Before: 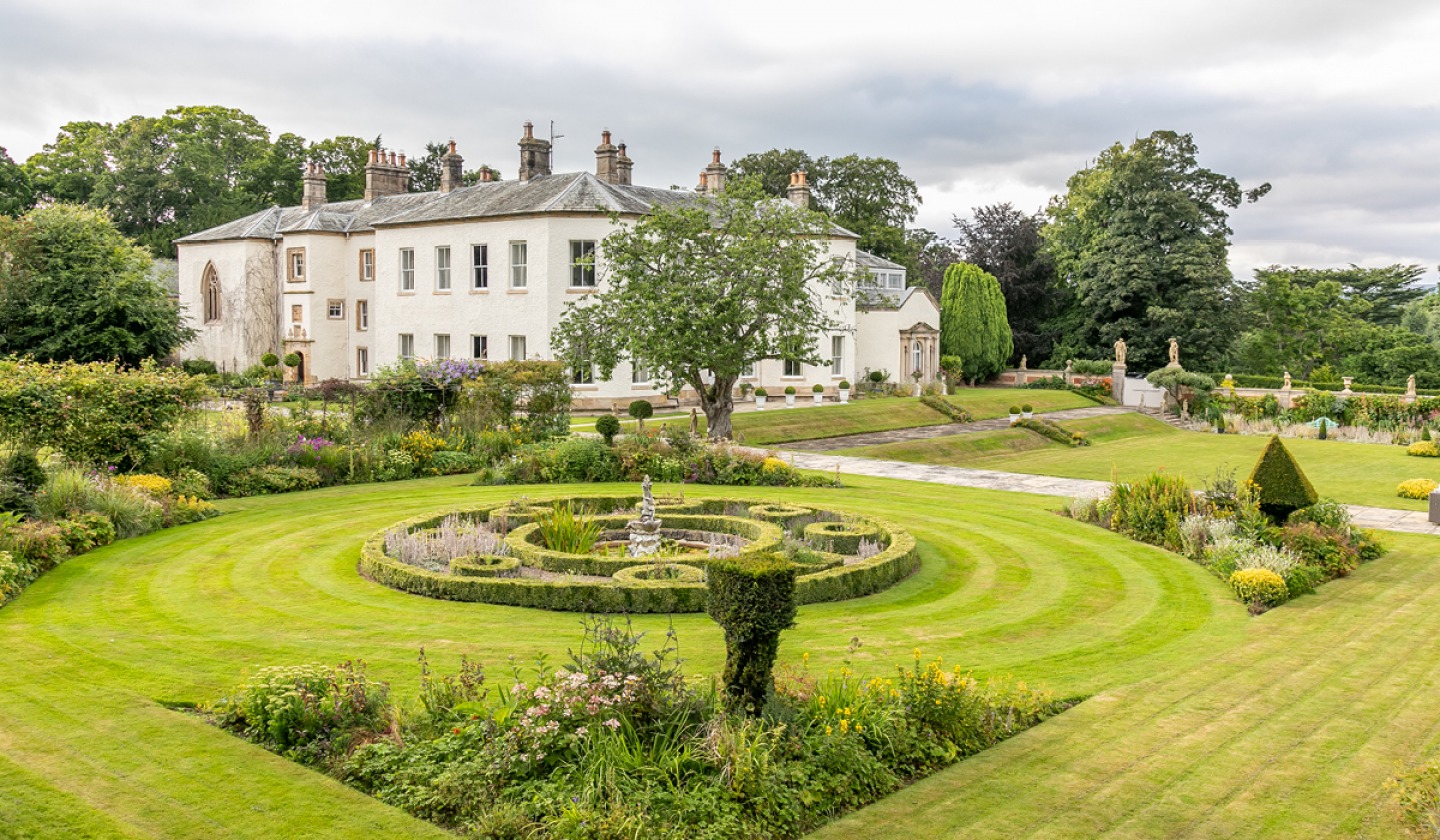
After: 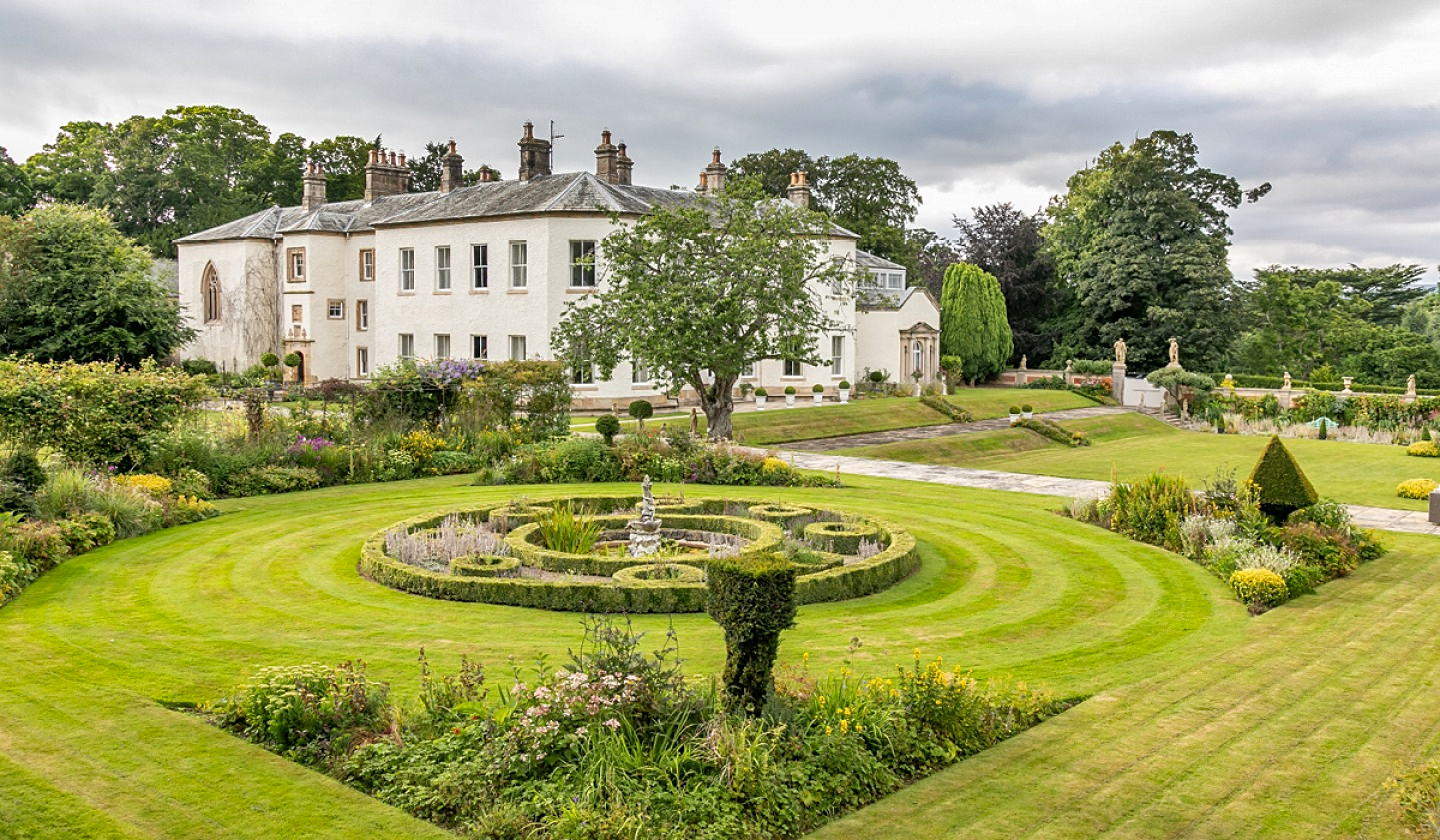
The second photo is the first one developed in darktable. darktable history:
shadows and highlights: soften with gaussian
sharpen: amount 0.217
